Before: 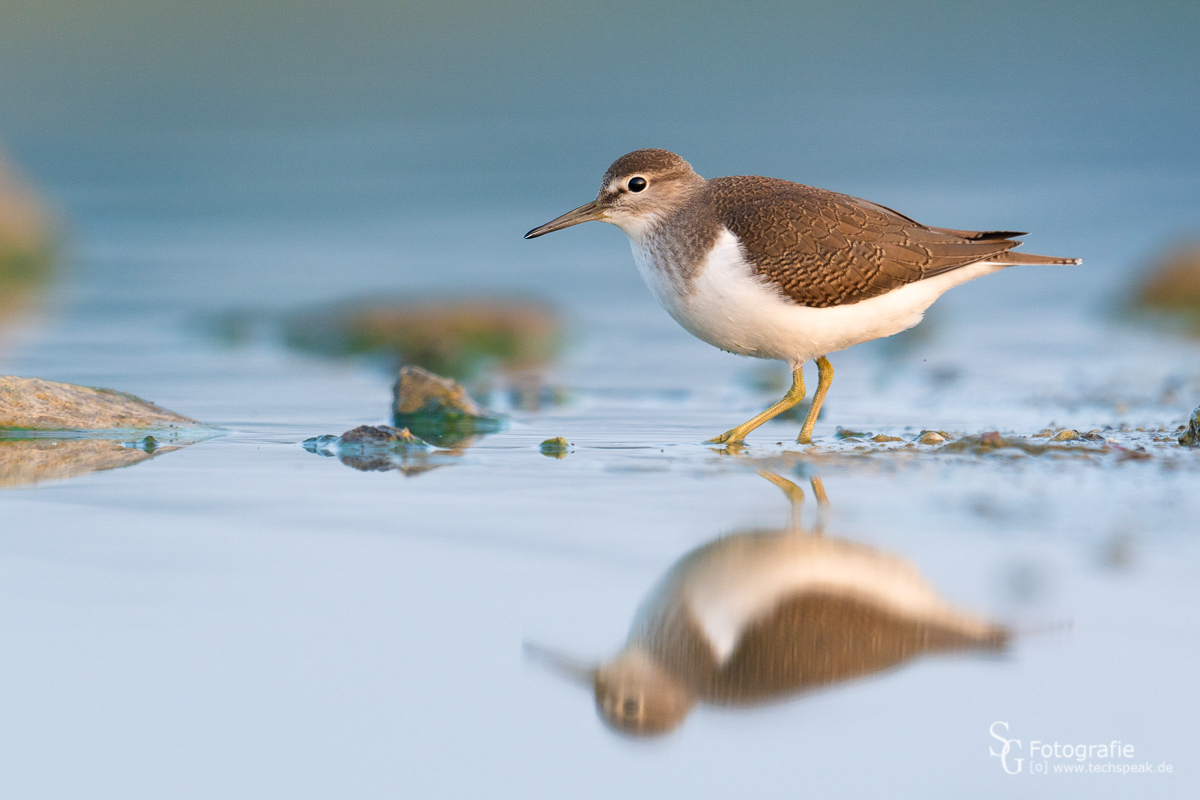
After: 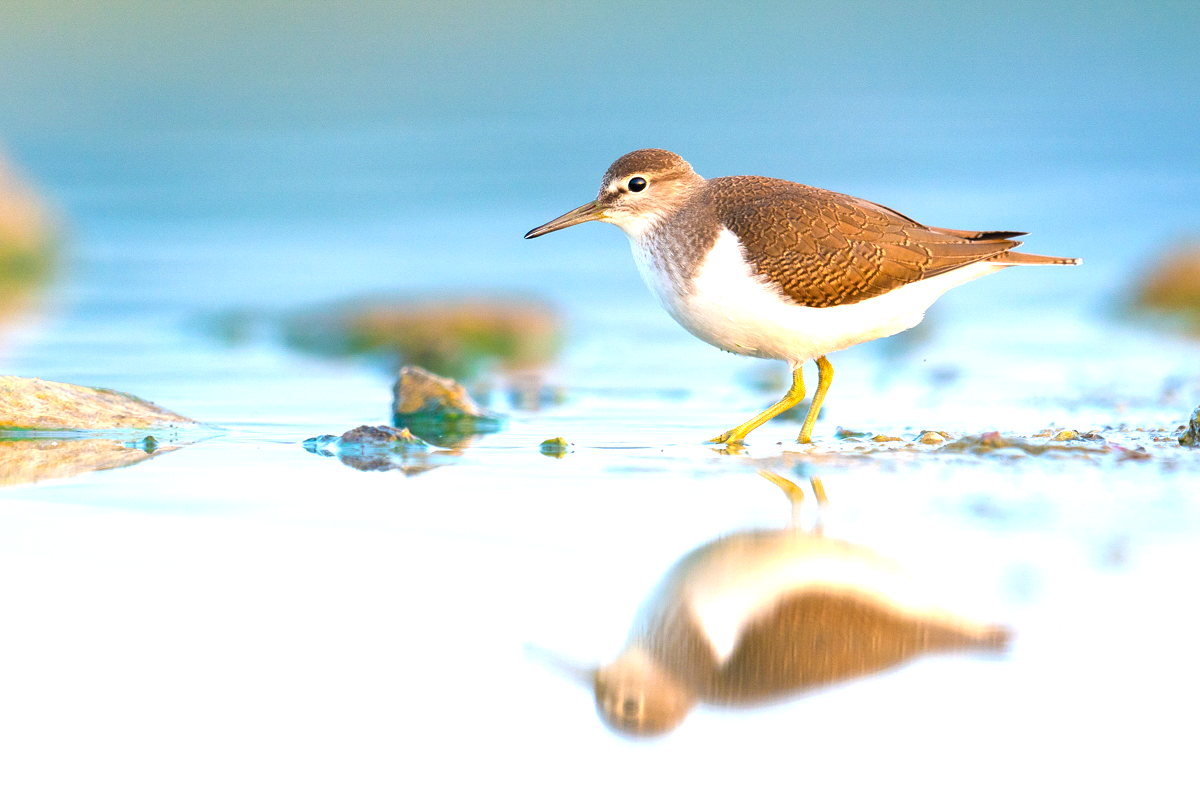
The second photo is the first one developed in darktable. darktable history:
color balance rgb: perceptual saturation grading › global saturation 19.637%, global vibrance 20%
exposure: black level correction 0, exposure 1 EV, compensate highlight preservation false
